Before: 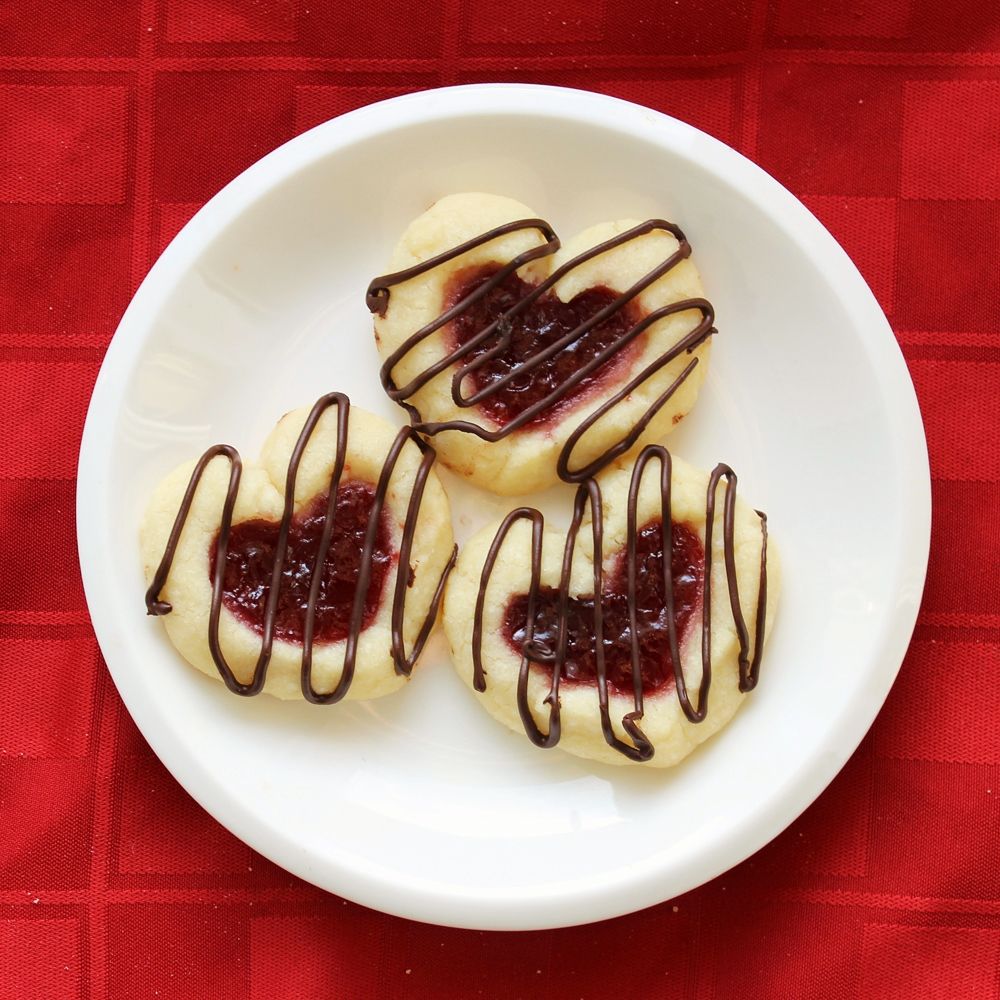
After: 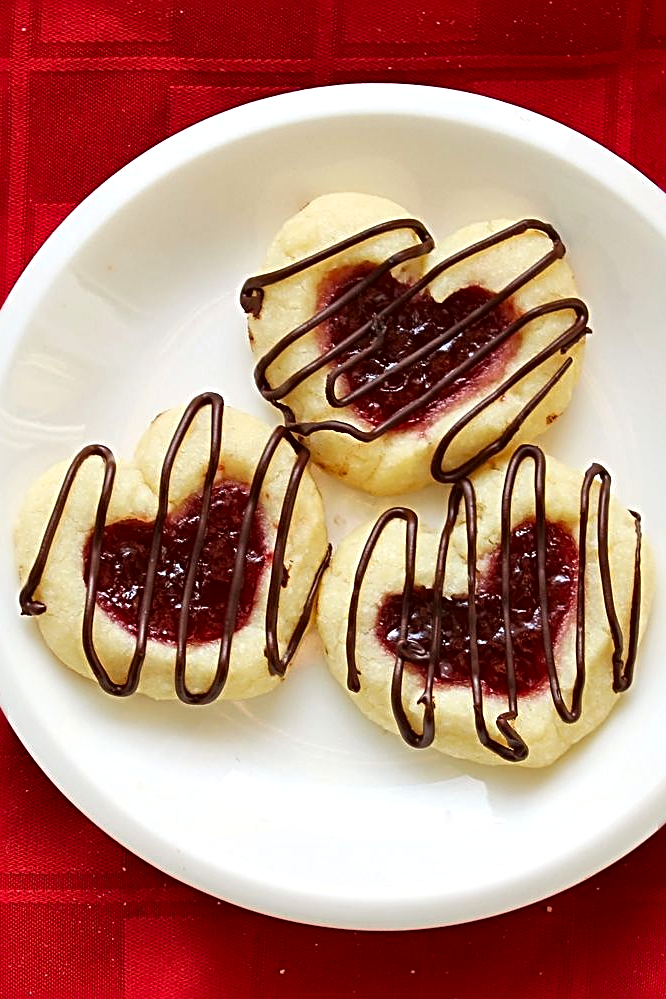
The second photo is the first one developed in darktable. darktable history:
local contrast: mode bilateral grid, contrast 25, coarseness 60, detail 151%, midtone range 0.2
tone equalizer: -8 EV 0.06 EV, smoothing diameter 25%, edges refinement/feathering 10, preserve details guided filter
sharpen: radius 3.025, amount 0.757
crop and rotate: left 12.673%, right 20.66%
contrast brightness saturation: contrast 0.04, saturation 0.16
